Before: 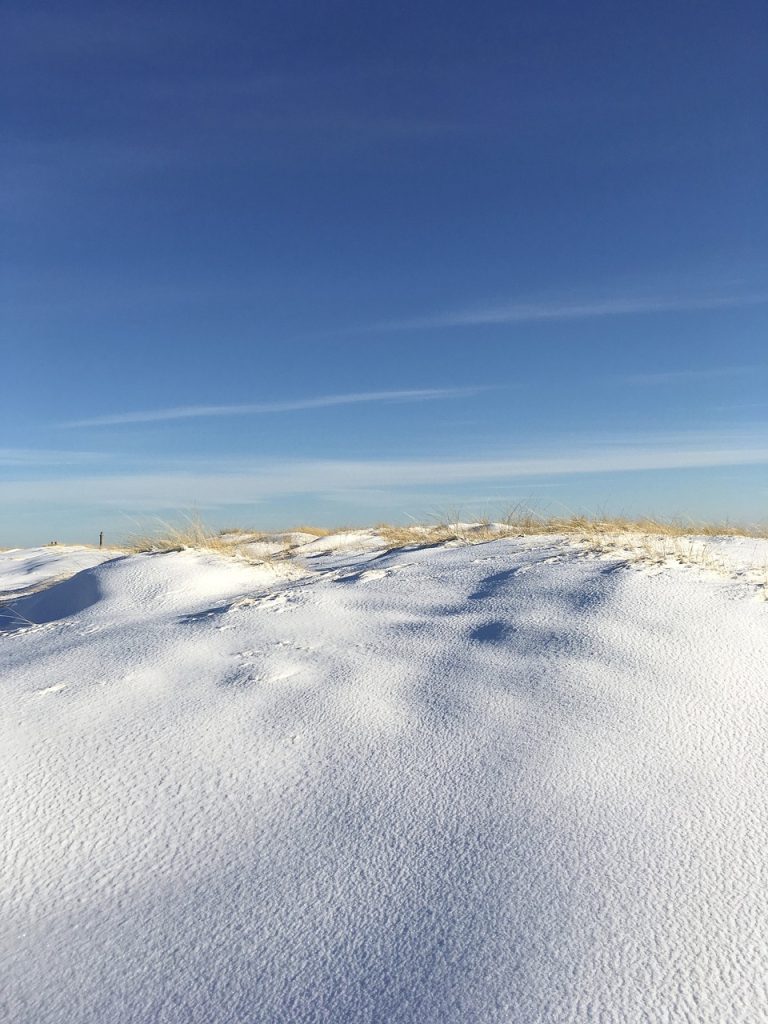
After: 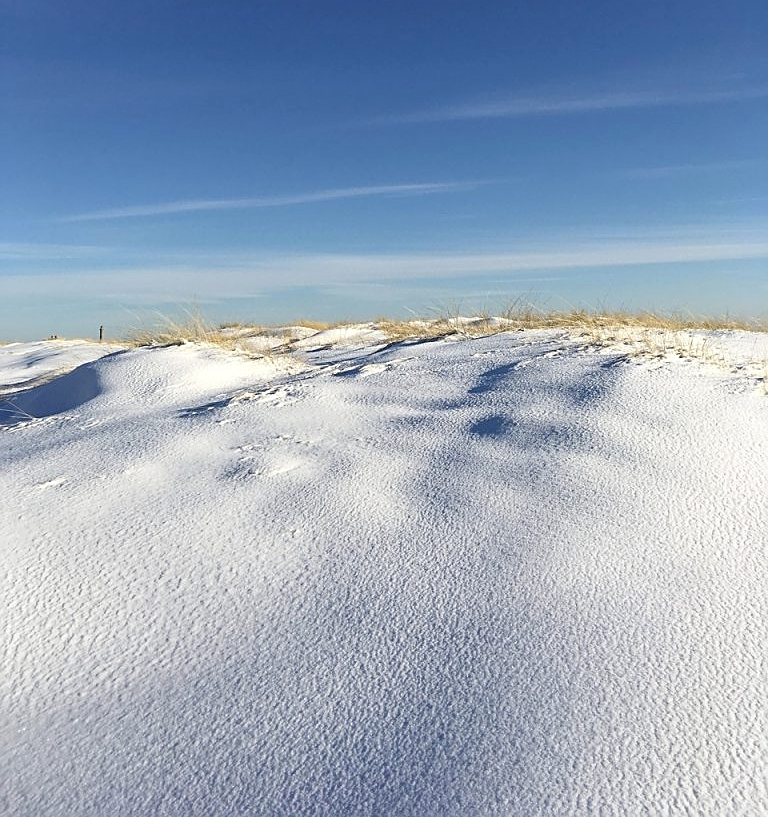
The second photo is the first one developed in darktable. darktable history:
crop and rotate: top 20.147%
shadows and highlights: radius 335.24, shadows 64.05, highlights 5.84, compress 87.69%, soften with gaussian
exposure: black level correction 0.009, exposure 0.017 EV, compensate highlight preservation false
sharpen: on, module defaults
